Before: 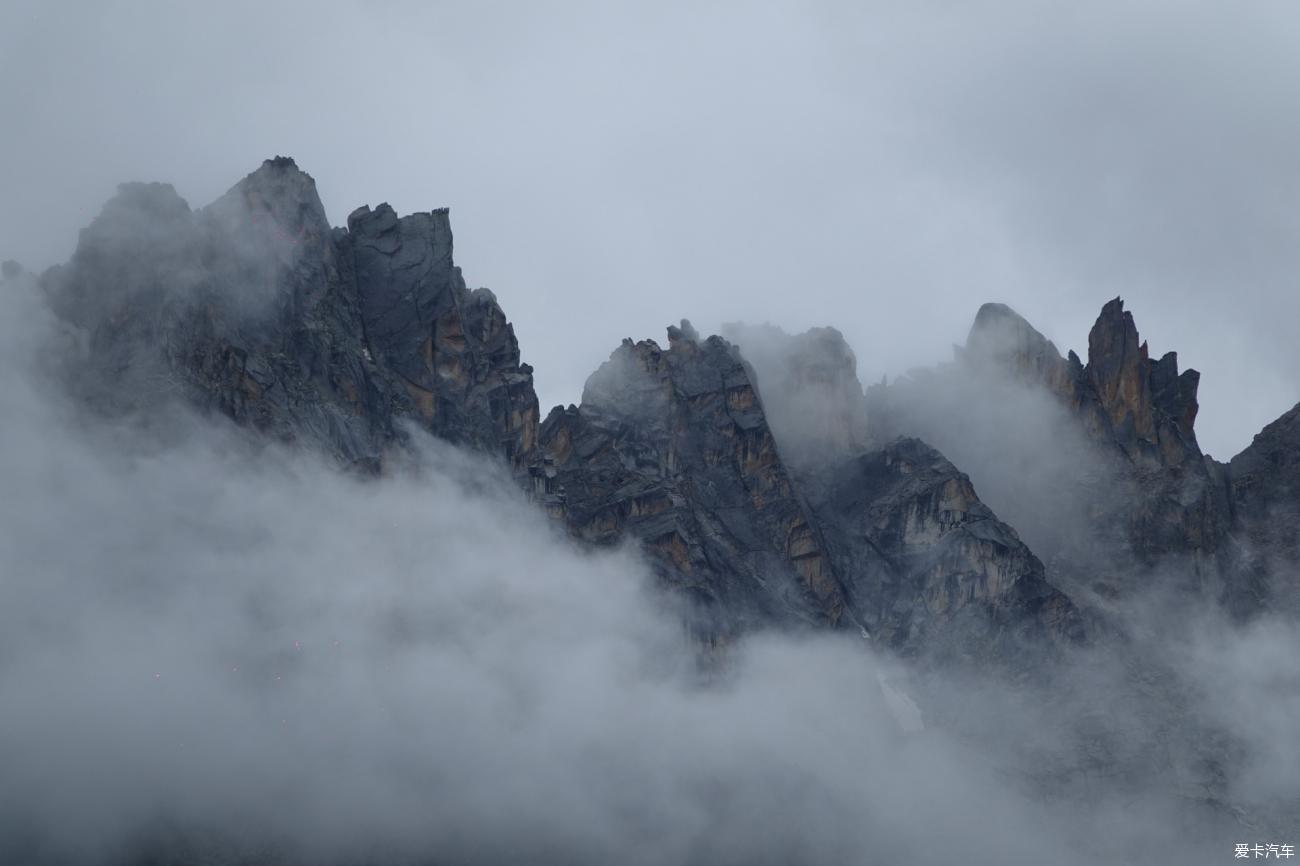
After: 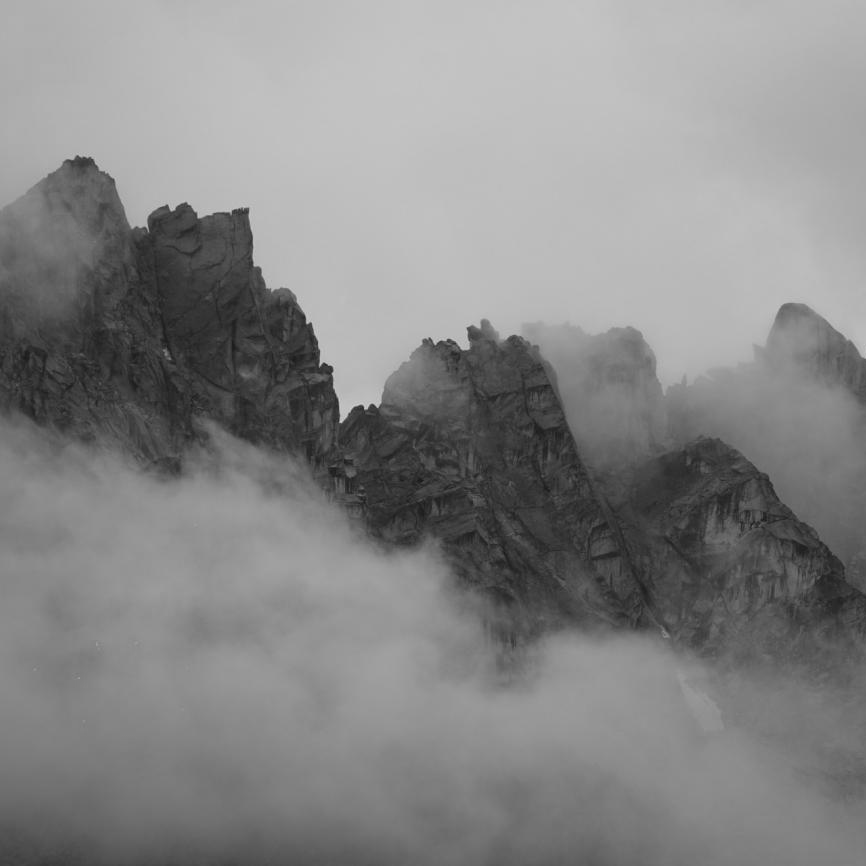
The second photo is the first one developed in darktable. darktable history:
monochrome: on, module defaults
crop: left 15.419%, right 17.914%
